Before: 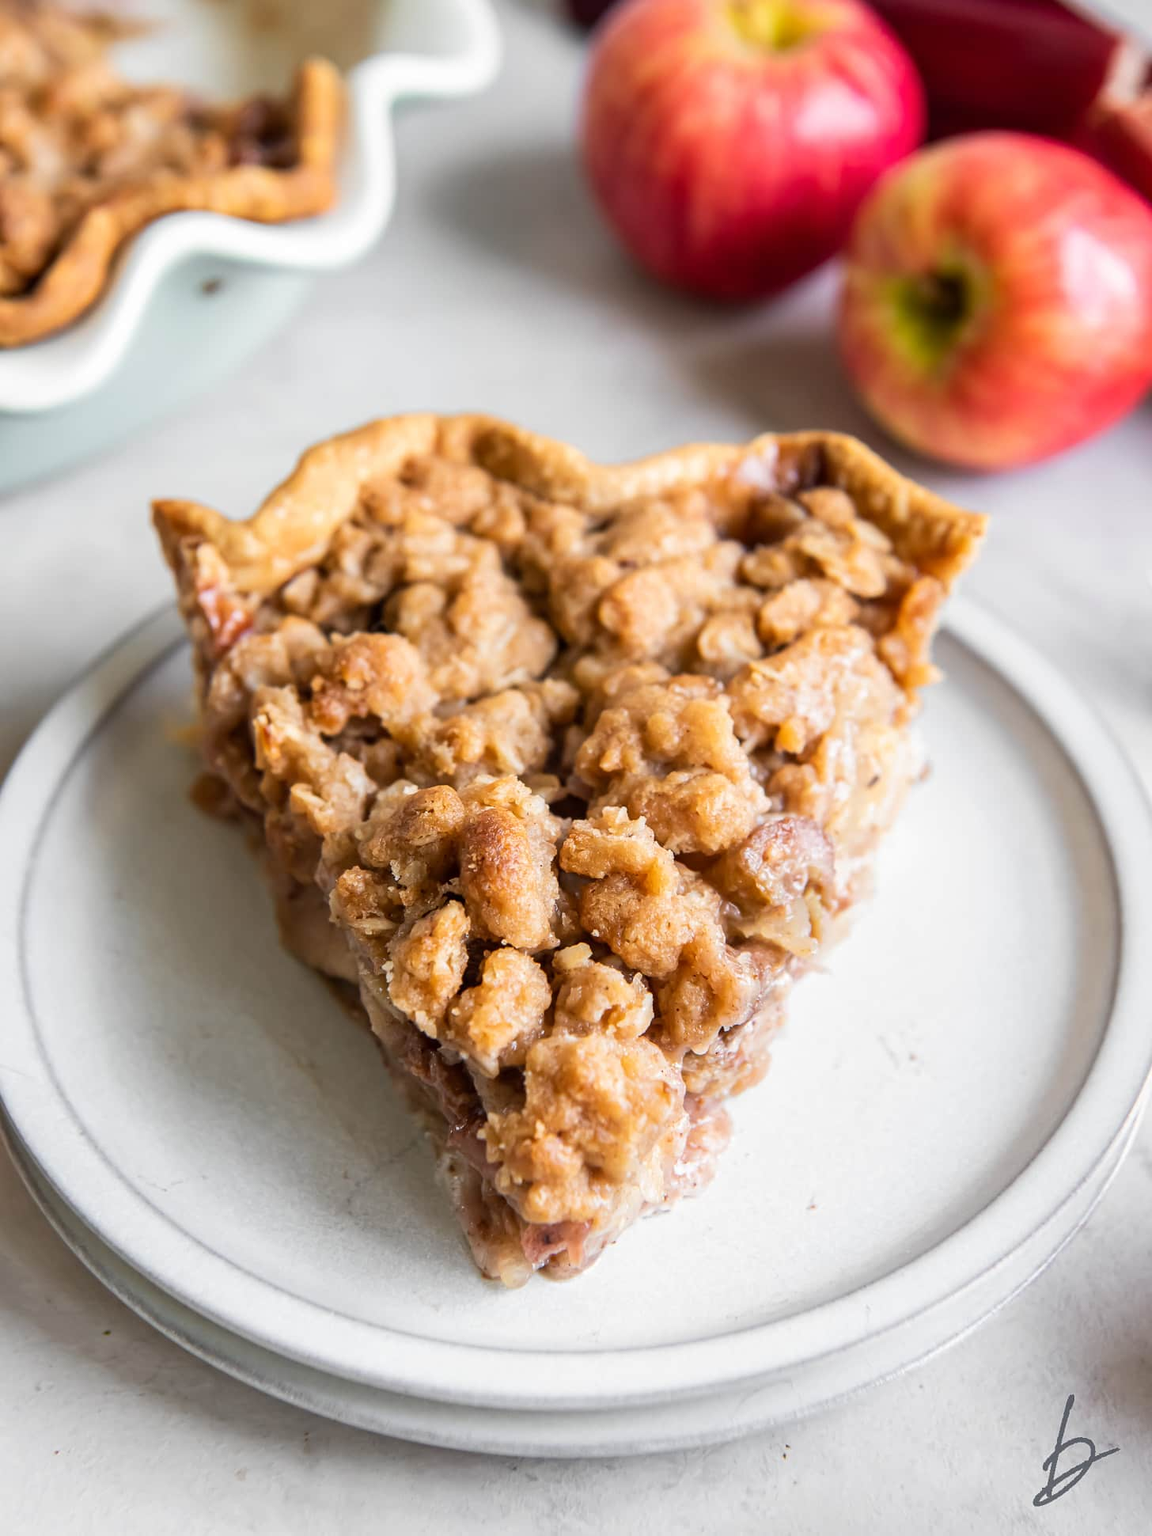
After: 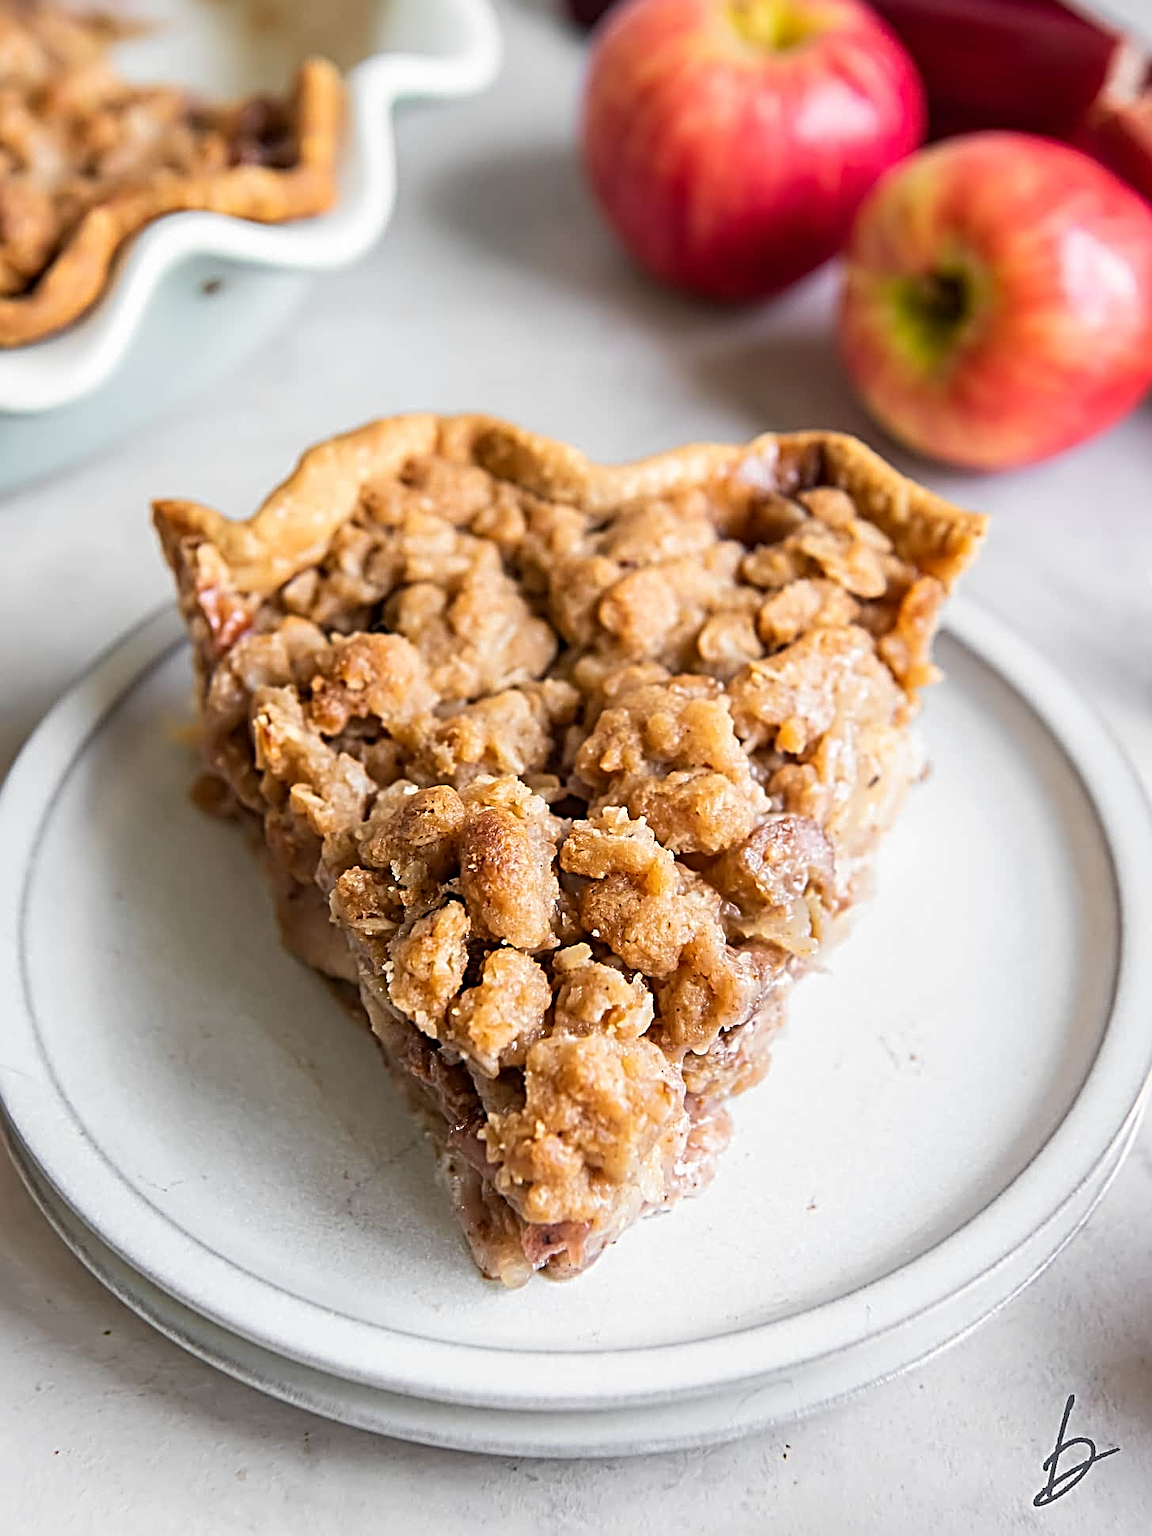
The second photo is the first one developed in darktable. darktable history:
sharpen: radius 3.738, amount 0.937
